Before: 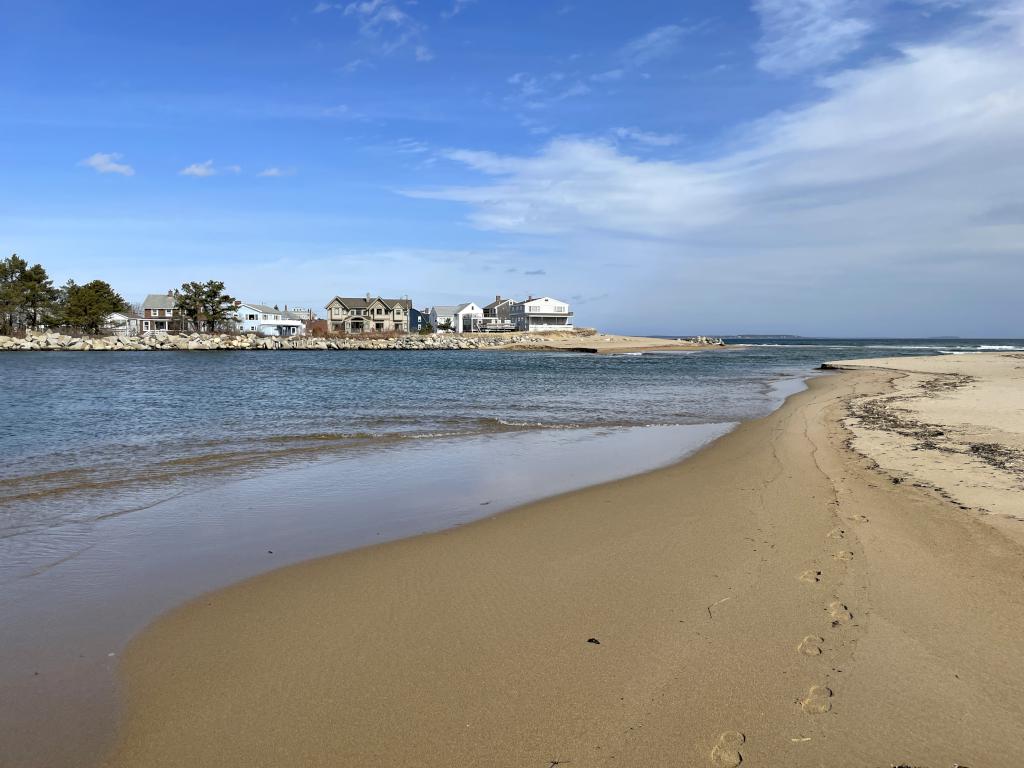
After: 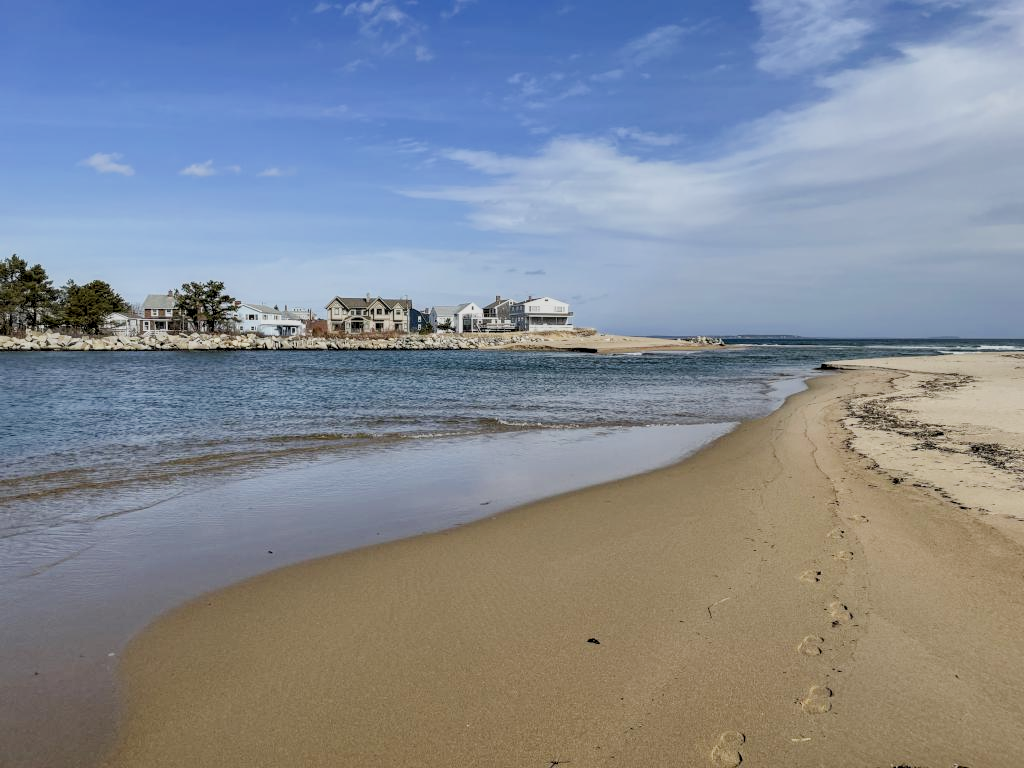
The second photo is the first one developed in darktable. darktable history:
exposure: compensate highlight preservation false
local contrast: detail 130%
filmic rgb: black relative exposure -7.65 EV, white relative exposure 4.56 EV, hardness 3.61
